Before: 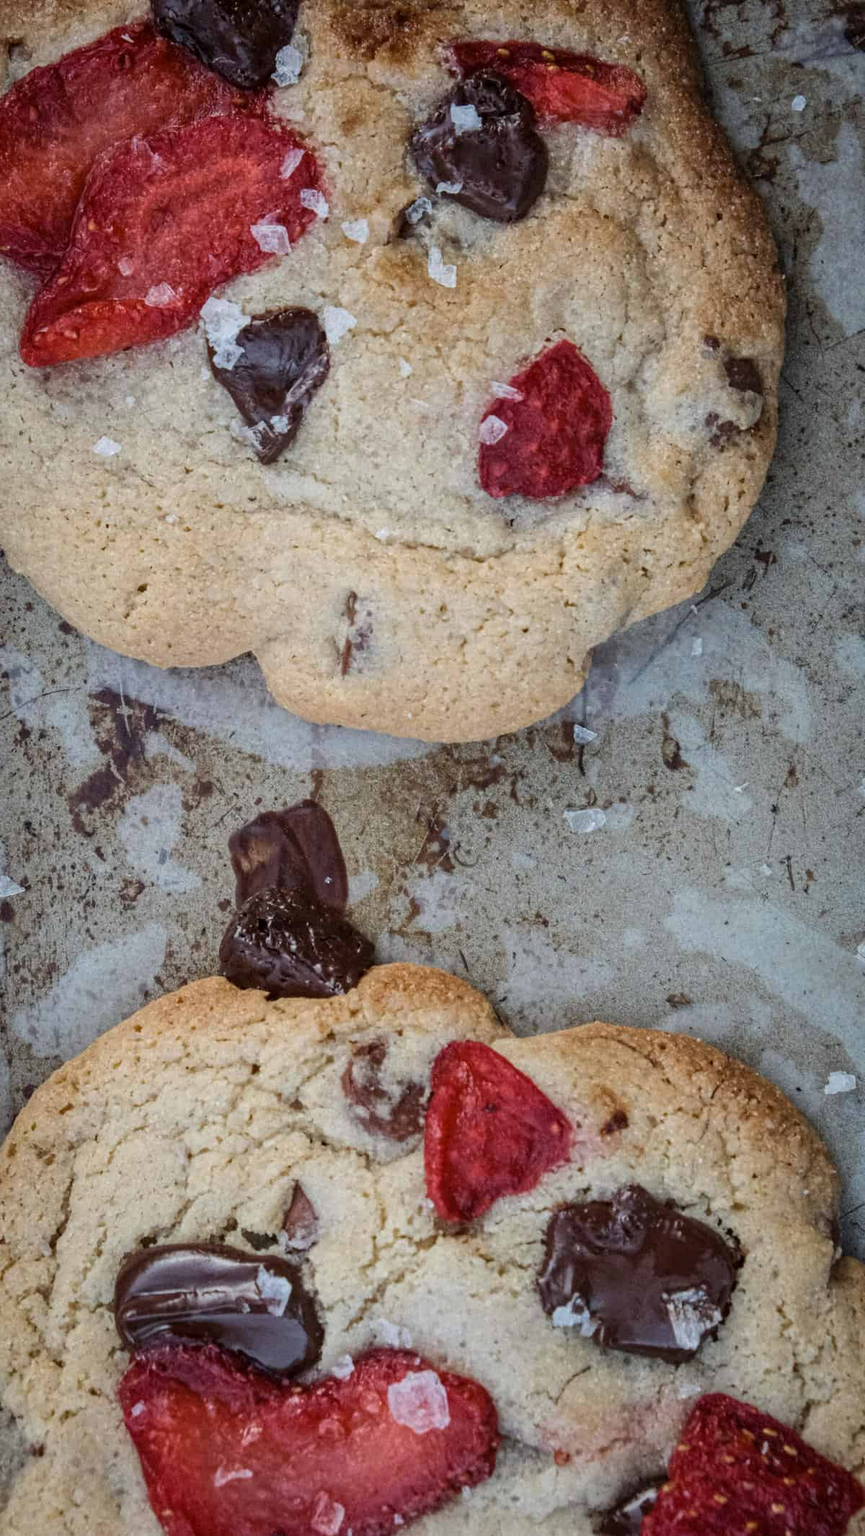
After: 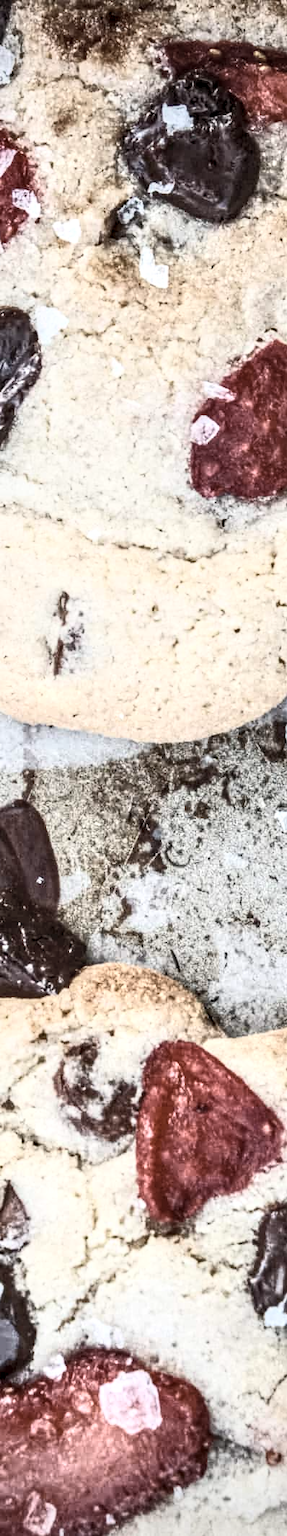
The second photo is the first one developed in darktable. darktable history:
contrast brightness saturation: contrast 0.57, brightness 0.57, saturation -0.34
local contrast: detail 150%
vignetting: fall-off radius 60.92%
crop: left 33.36%, right 33.36%
